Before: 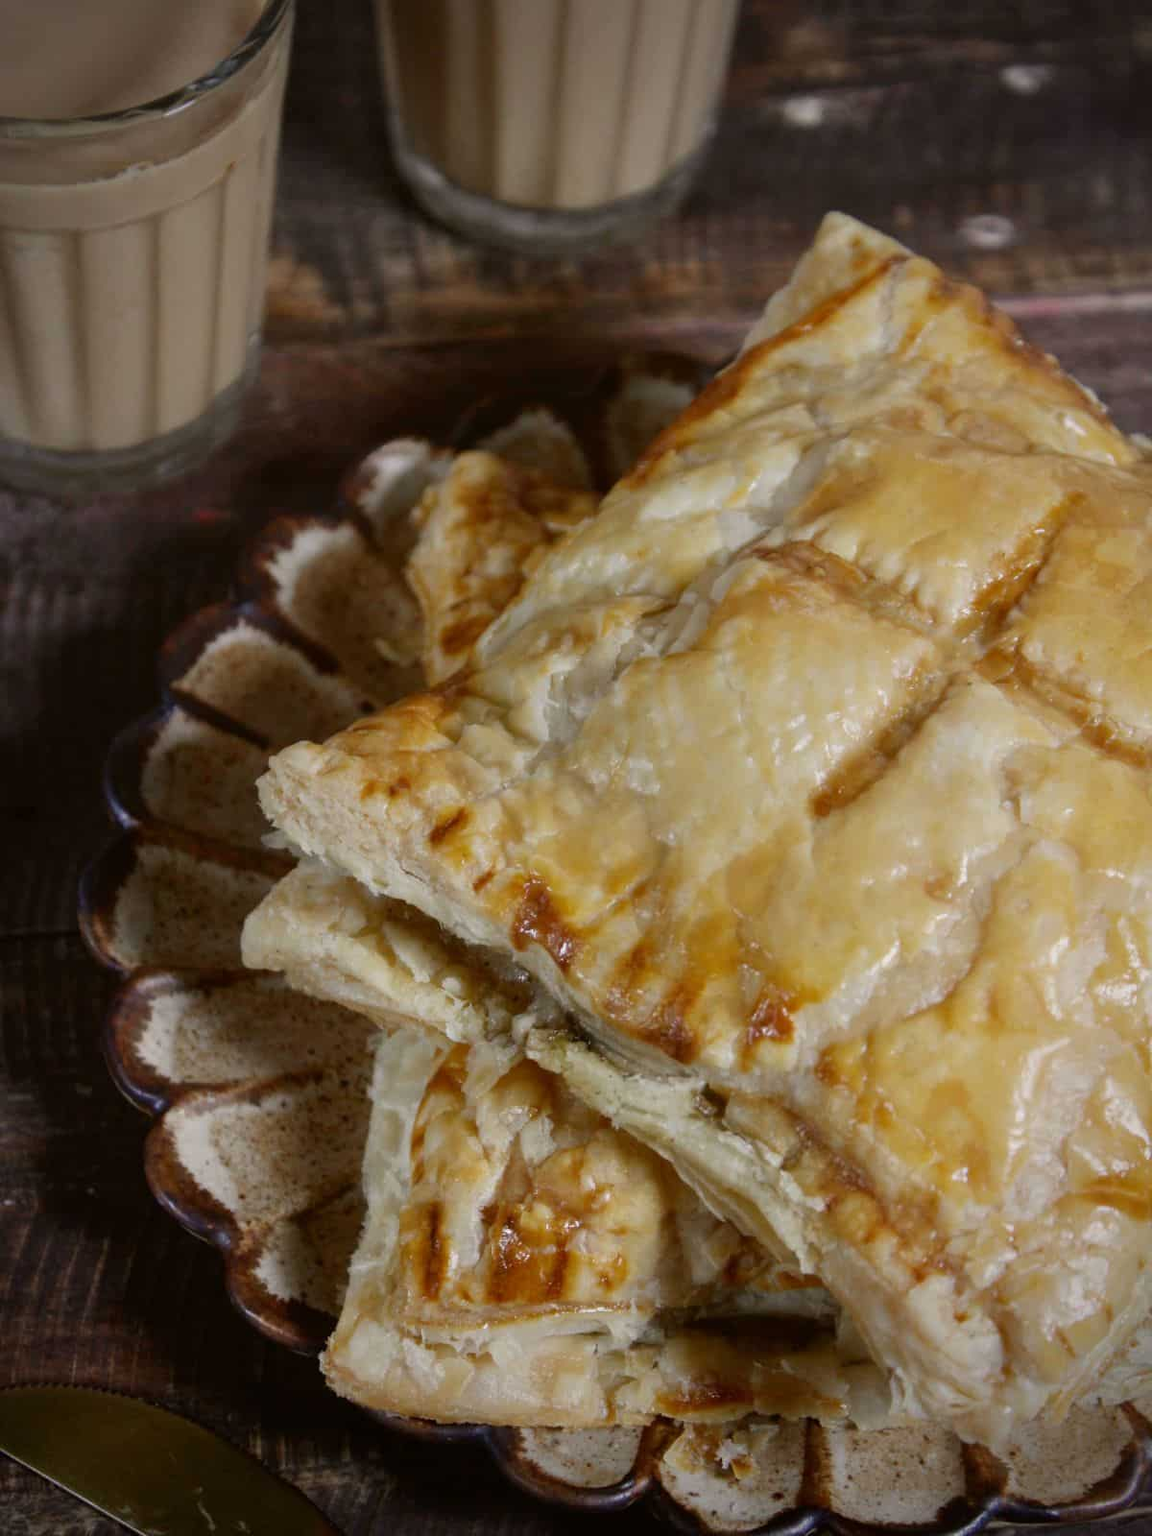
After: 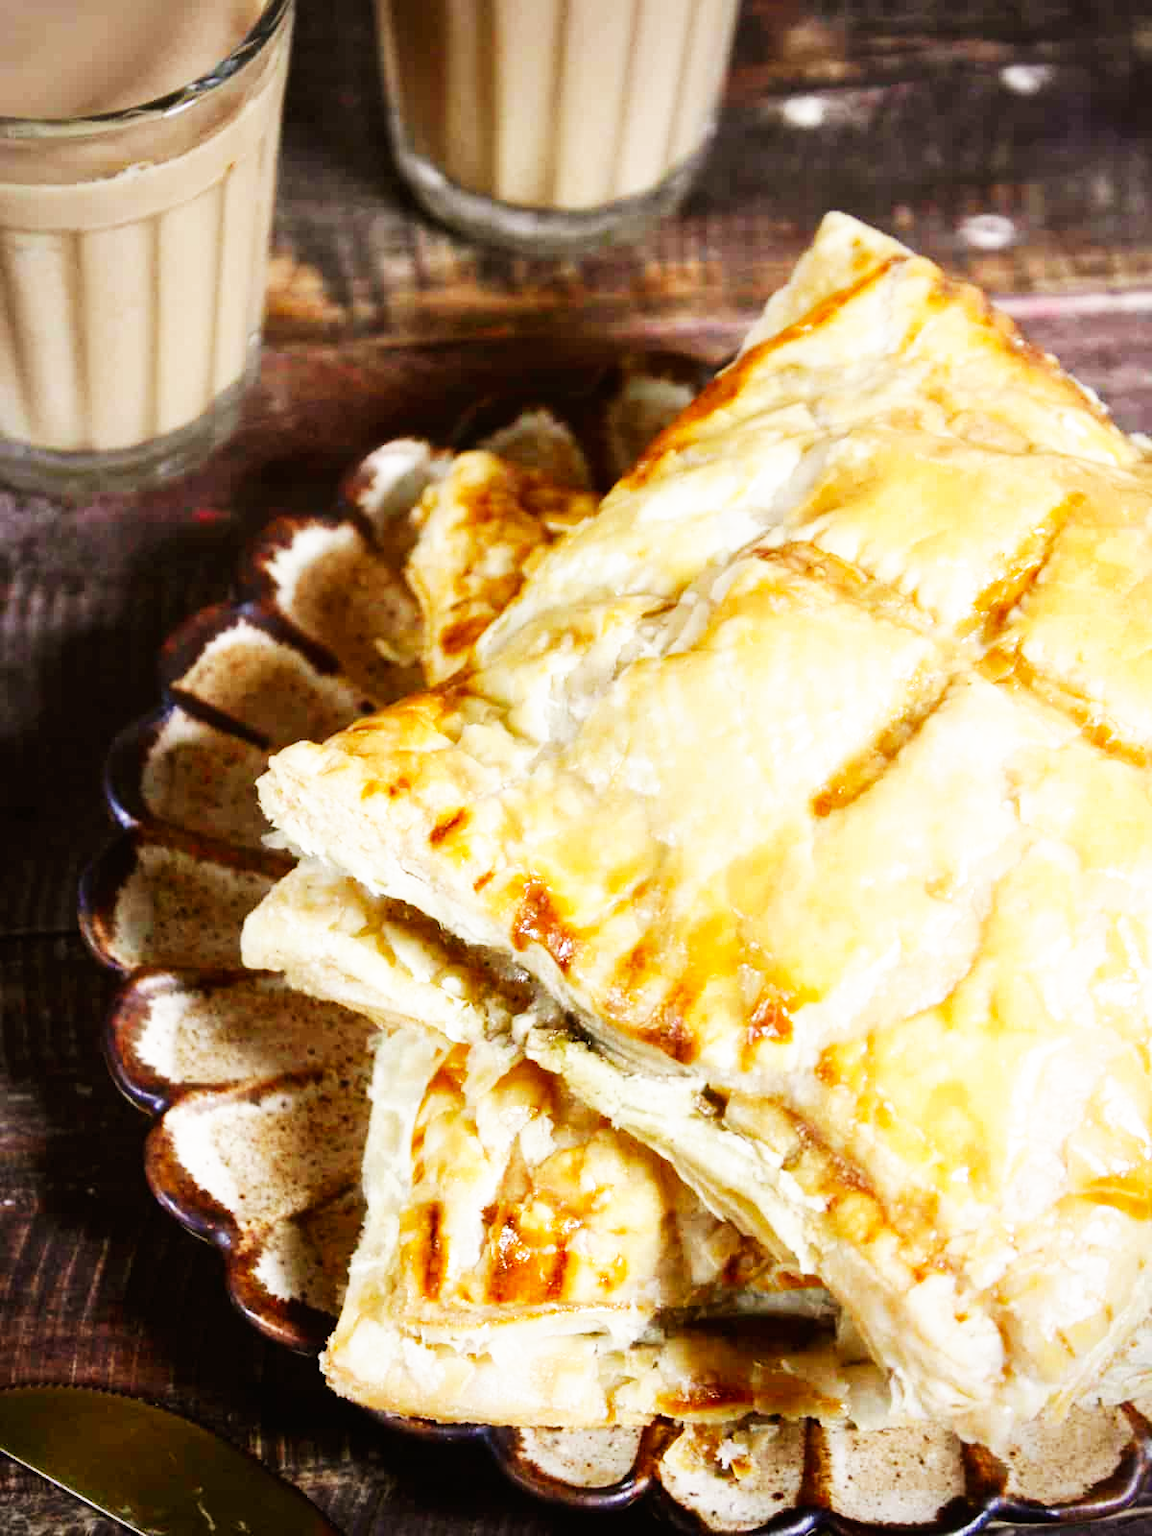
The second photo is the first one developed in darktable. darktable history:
exposure: exposure 0.657 EV, compensate highlight preservation false
base curve: curves: ch0 [(0, 0) (0.007, 0.004) (0.027, 0.03) (0.046, 0.07) (0.207, 0.54) (0.442, 0.872) (0.673, 0.972) (1, 1)], preserve colors none
